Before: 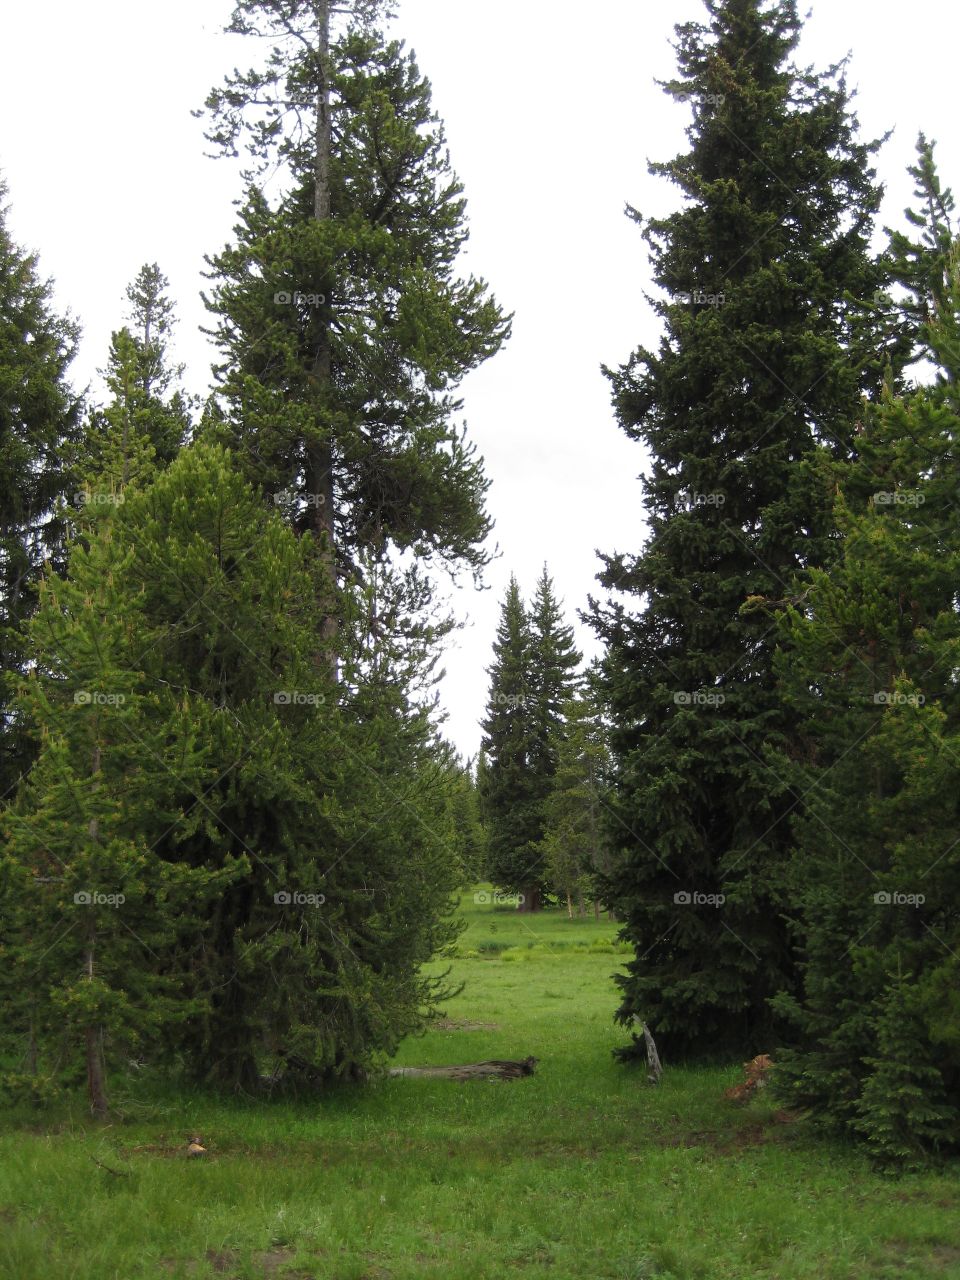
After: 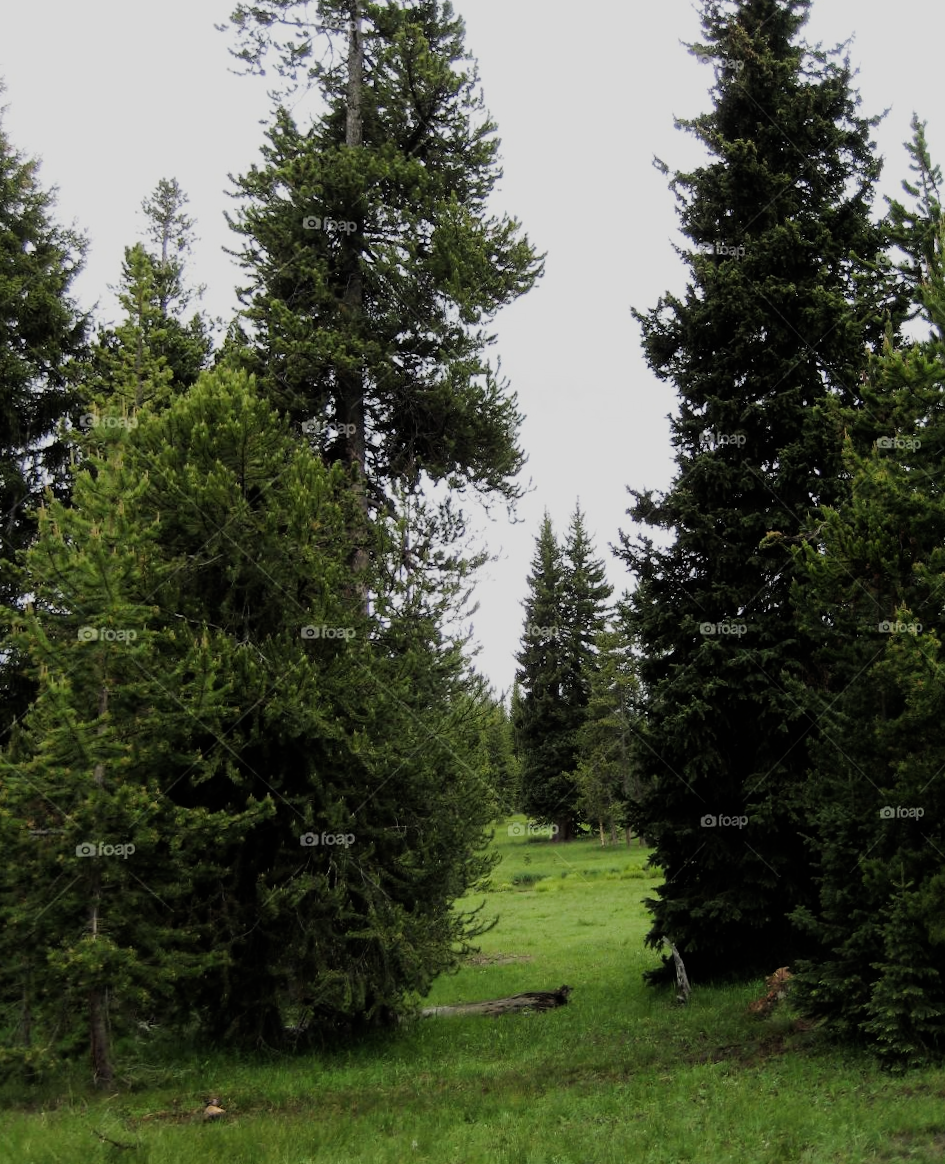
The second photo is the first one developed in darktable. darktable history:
tone equalizer: -8 EV -0.417 EV, -7 EV -0.389 EV, -6 EV -0.333 EV, -5 EV -0.222 EV, -3 EV 0.222 EV, -2 EV 0.333 EV, -1 EV 0.389 EV, +0 EV 0.417 EV, edges refinement/feathering 500, mask exposure compensation -1.57 EV, preserve details no
rotate and perspective: rotation -0.013°, lens shift (vertical) -0.027, lens shift (horizontal) 0.178, crop left 0.016, crop right 0.989, crop top 0.082, crop bottom 0.918
filmic rgb: black relative exposure -6.98 EV, white relative exposure 5.63 EV, hardness 2.86
